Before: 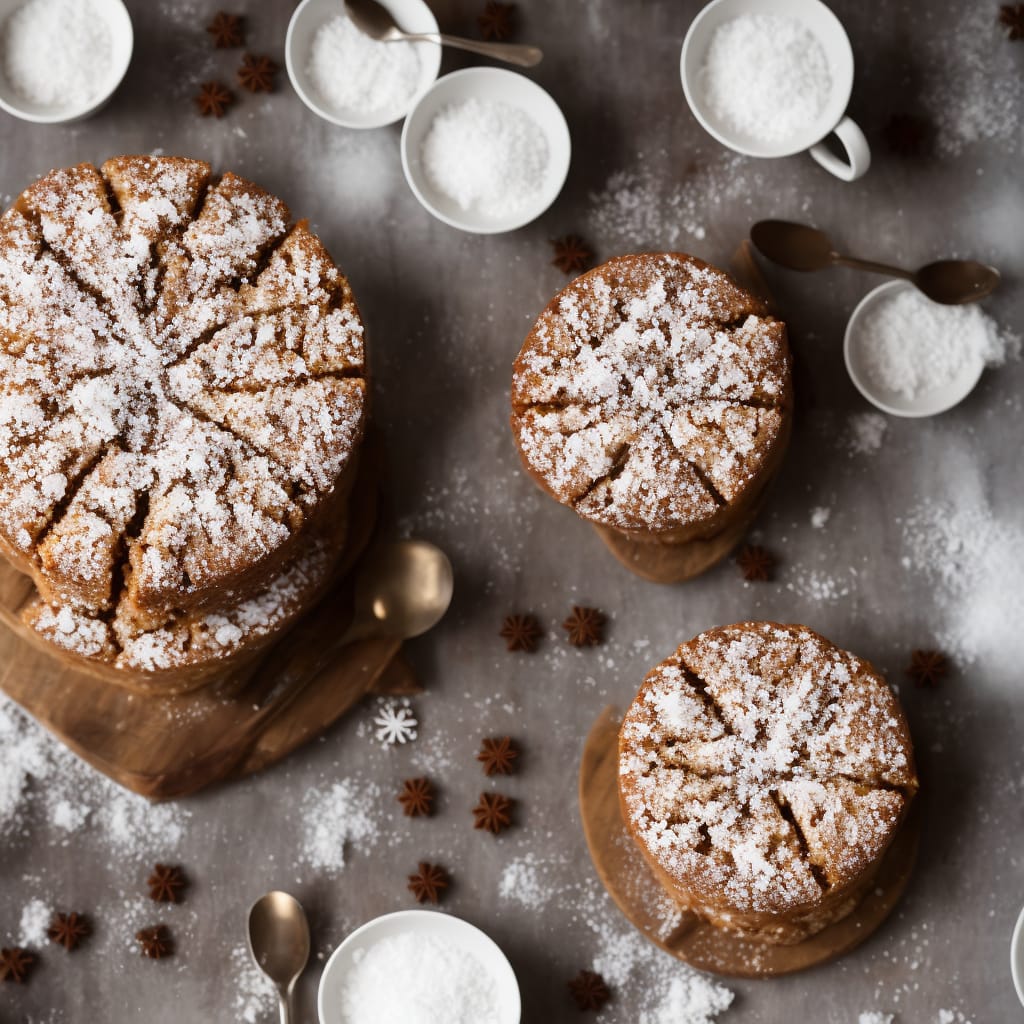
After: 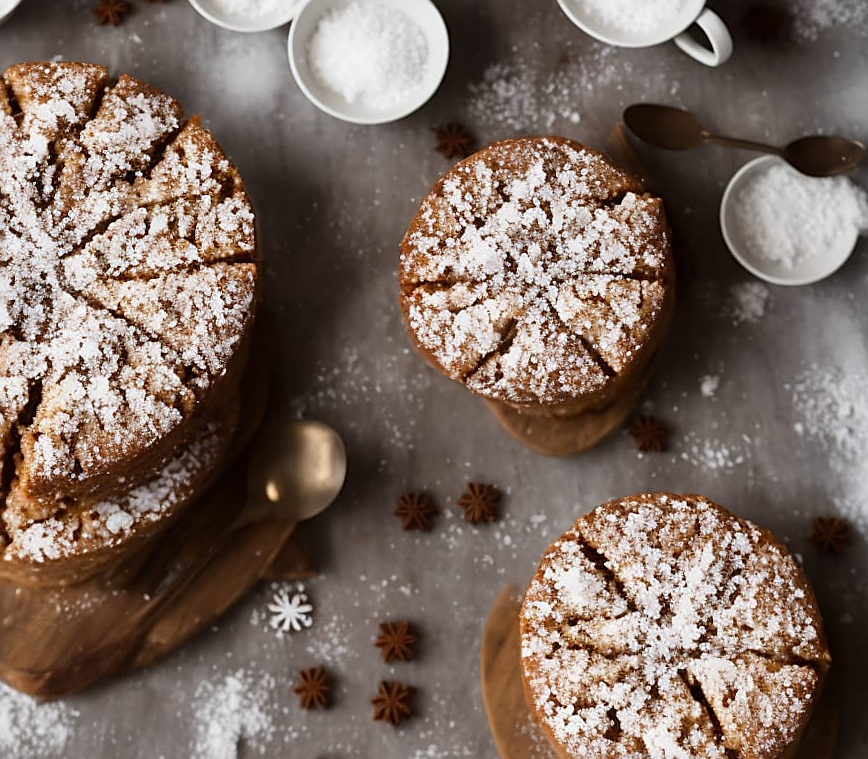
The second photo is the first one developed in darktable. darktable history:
crop: left 8.155%, top 6.611%, bottom 15.385%
rotate and perspective: rotation -1.68°, lens shift (vertical) -0.146, crop left 0.049, crop right 0.912, crop top 0.032, crop bottom 0.96
sharpen: on, module defaults
